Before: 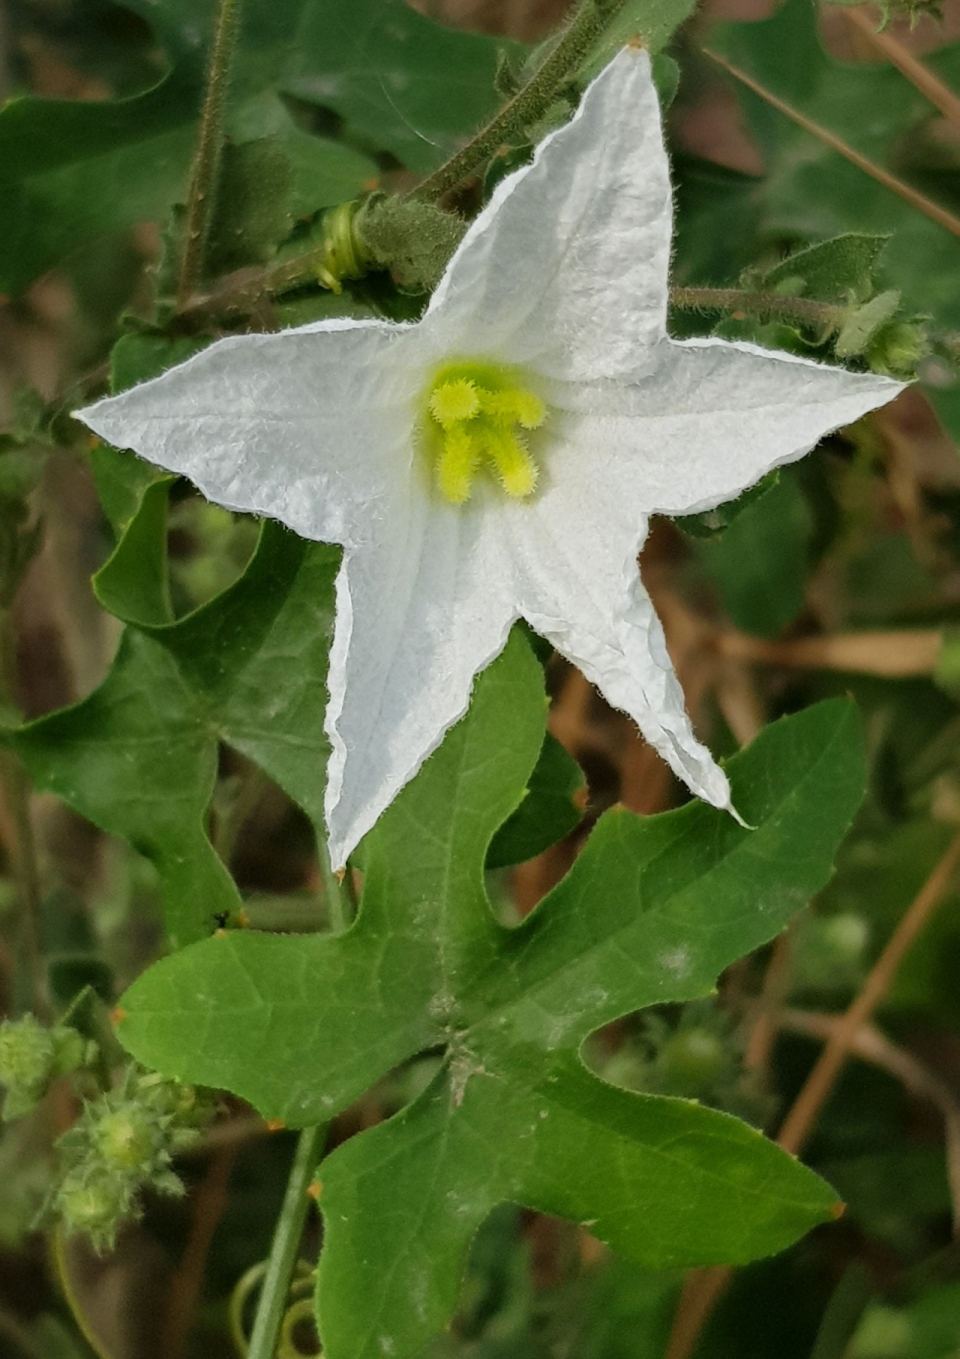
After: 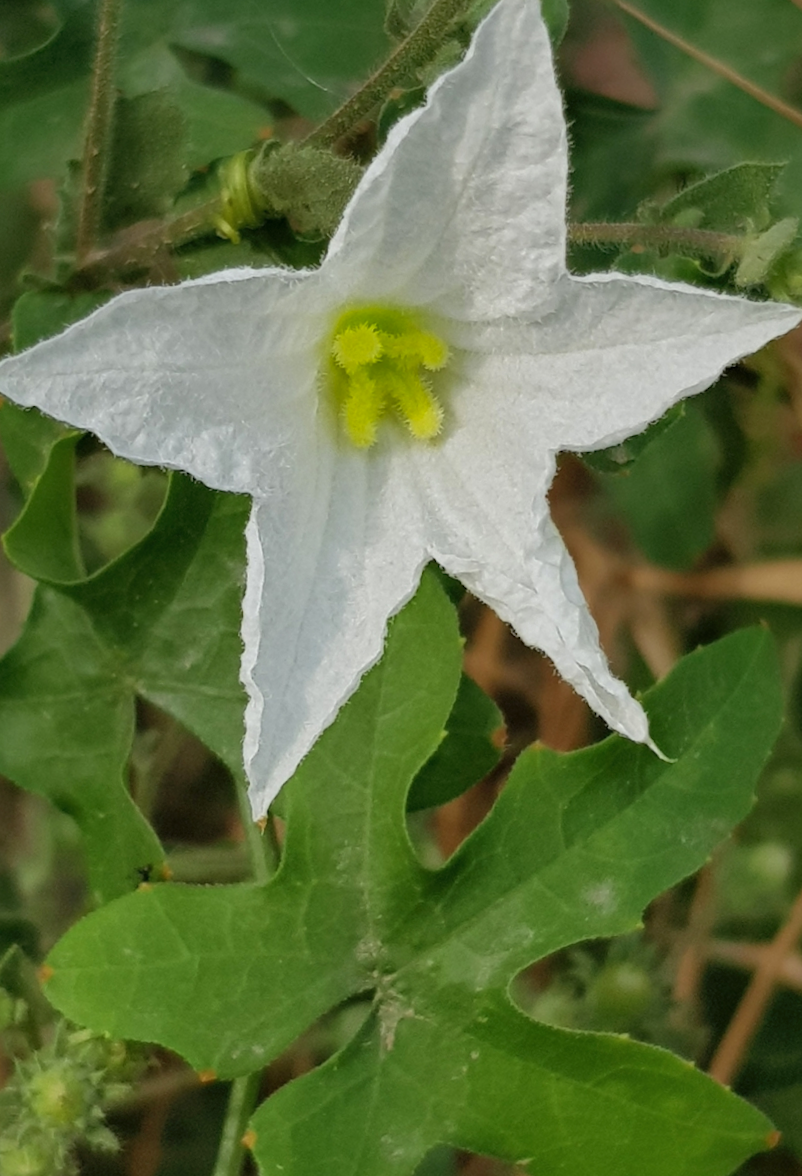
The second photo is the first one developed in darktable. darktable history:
rotate and perspective: rotation -2.29°, automatic cropping off
crop: left 11.225%, top 5.381%, right 9.565%, bottom 10.314%
shadows and highlights: on, module defaults
